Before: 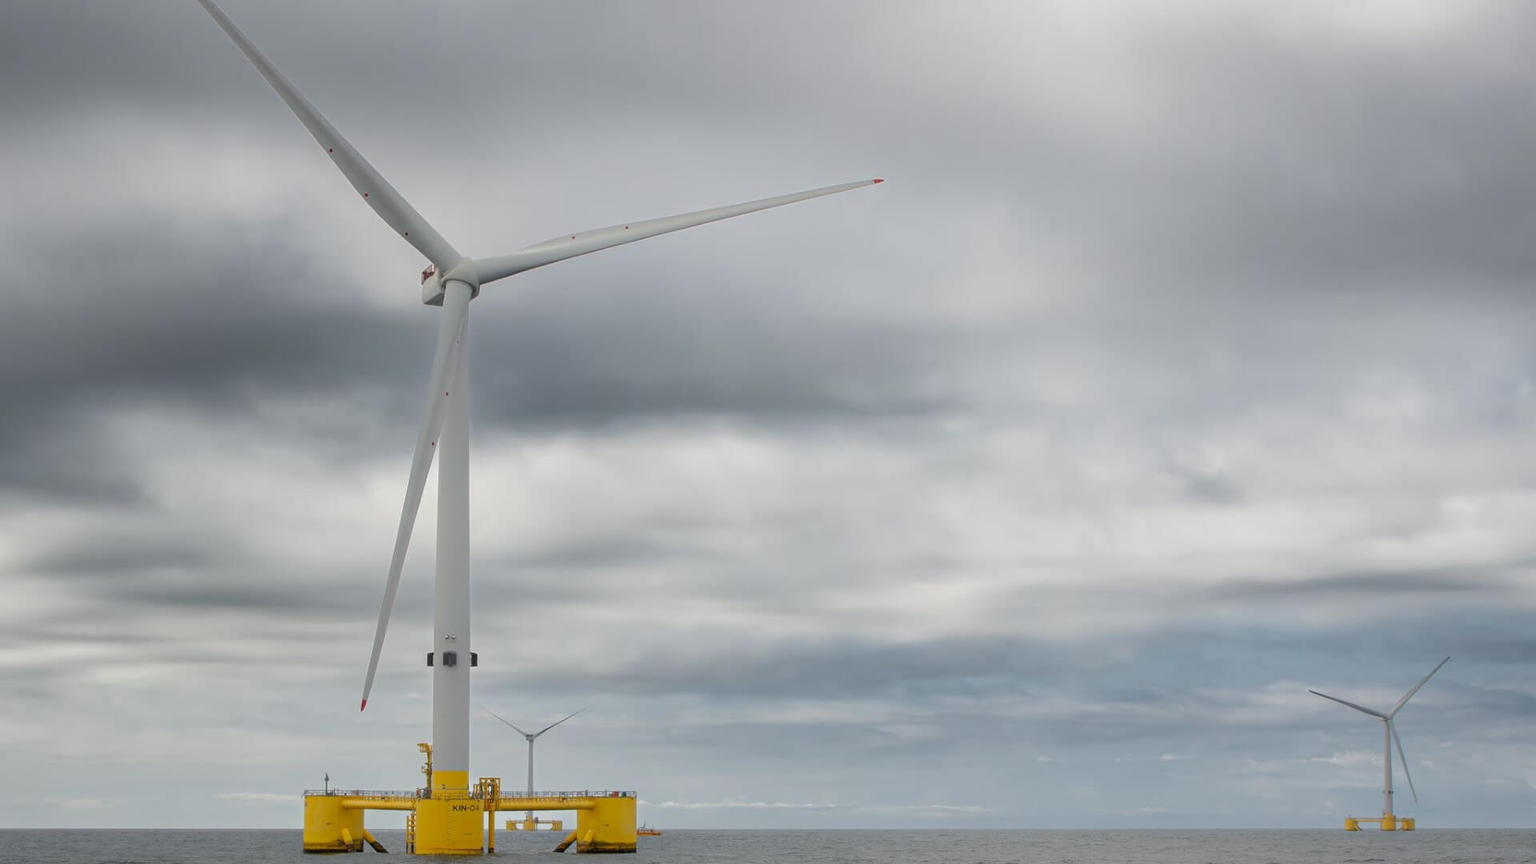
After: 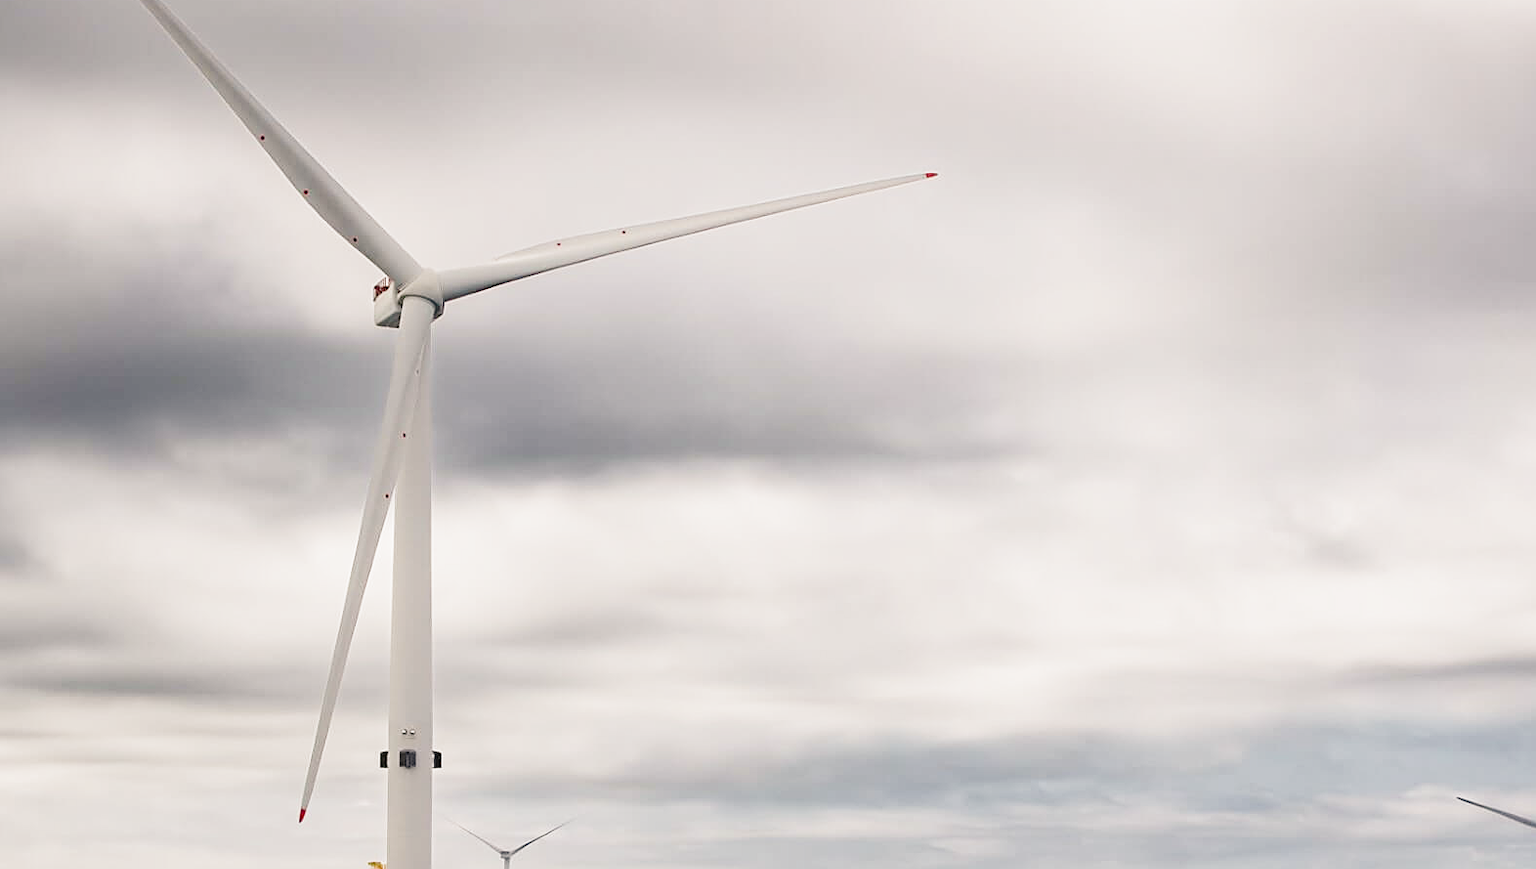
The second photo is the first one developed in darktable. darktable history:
color balance rgb: highlights gain › chroma 3.32%, highlights gain › hue 57.02°, linear chroma grading › global chroma 0.826%, perceptual saturation grading › global saturation 0.789%, perceptual saturation grading › highlights -32.473%, perceptual saturation grading › mid-tones 5.427%, perceptual saturation grading › shadows 18.117%
crop and rotate: left 7.566%, top 4.536%, right 10.517%, bottom 12.98%
filmic rgb: black relative exposure -8.03 EV, white relative exposure 4.04 EV, hardness 4.1, latitude 49.41%, contrast 1.1, preserve chrominance no, color science v5 (2021), iterations of high-quality reconstruction 0
exposure: black level correction 0, exposure 1.029 EV, compensate highlight preservation false
contrast brightness saturation: contrast 0.12, brightness -0.12, saturation 0.196
sharpen: on, module defaults
